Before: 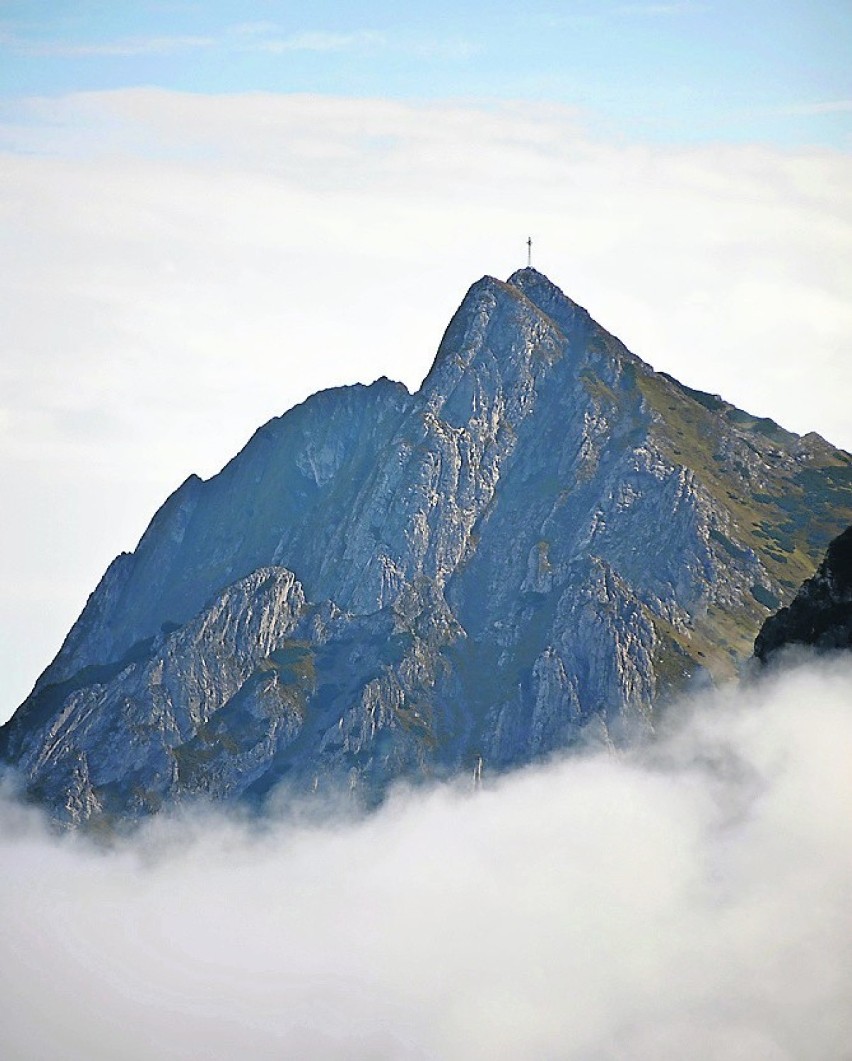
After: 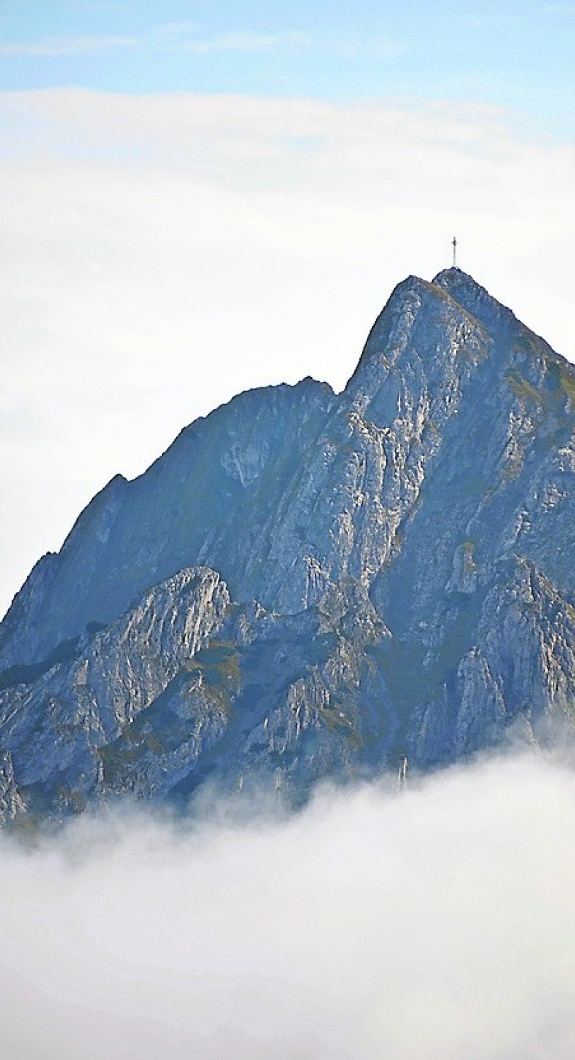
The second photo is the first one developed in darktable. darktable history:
contrast brightness saturation: contrast 0.048, brightness 0.063, saturation 0.006
crop and rotate: left 8.836%, right 23.649%
